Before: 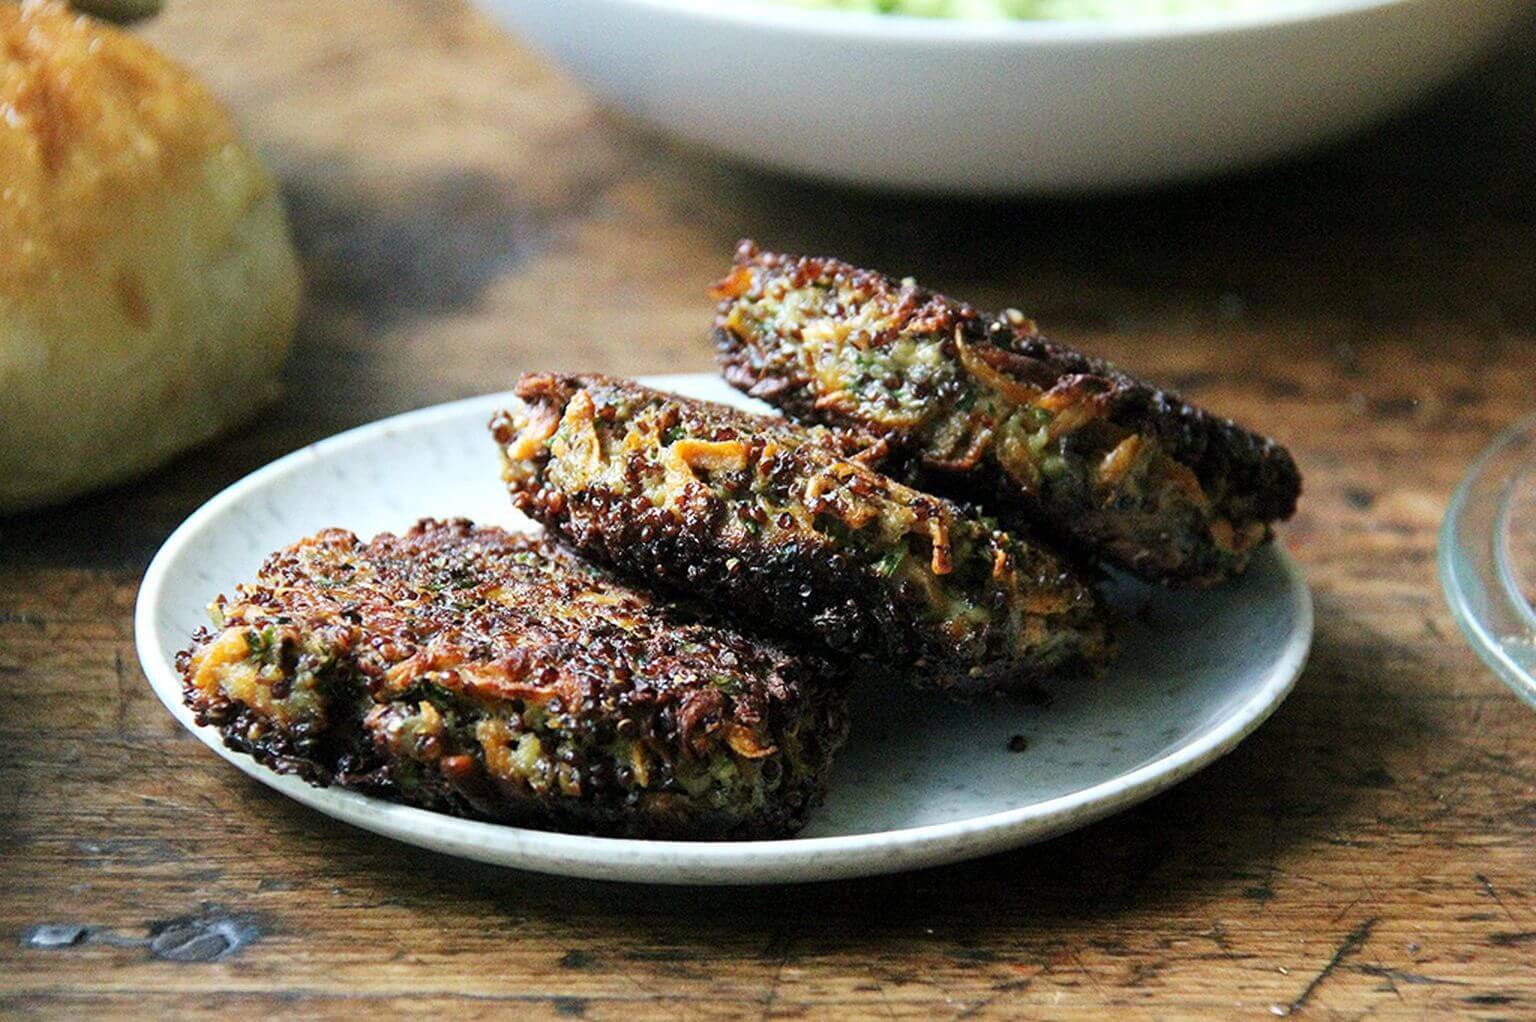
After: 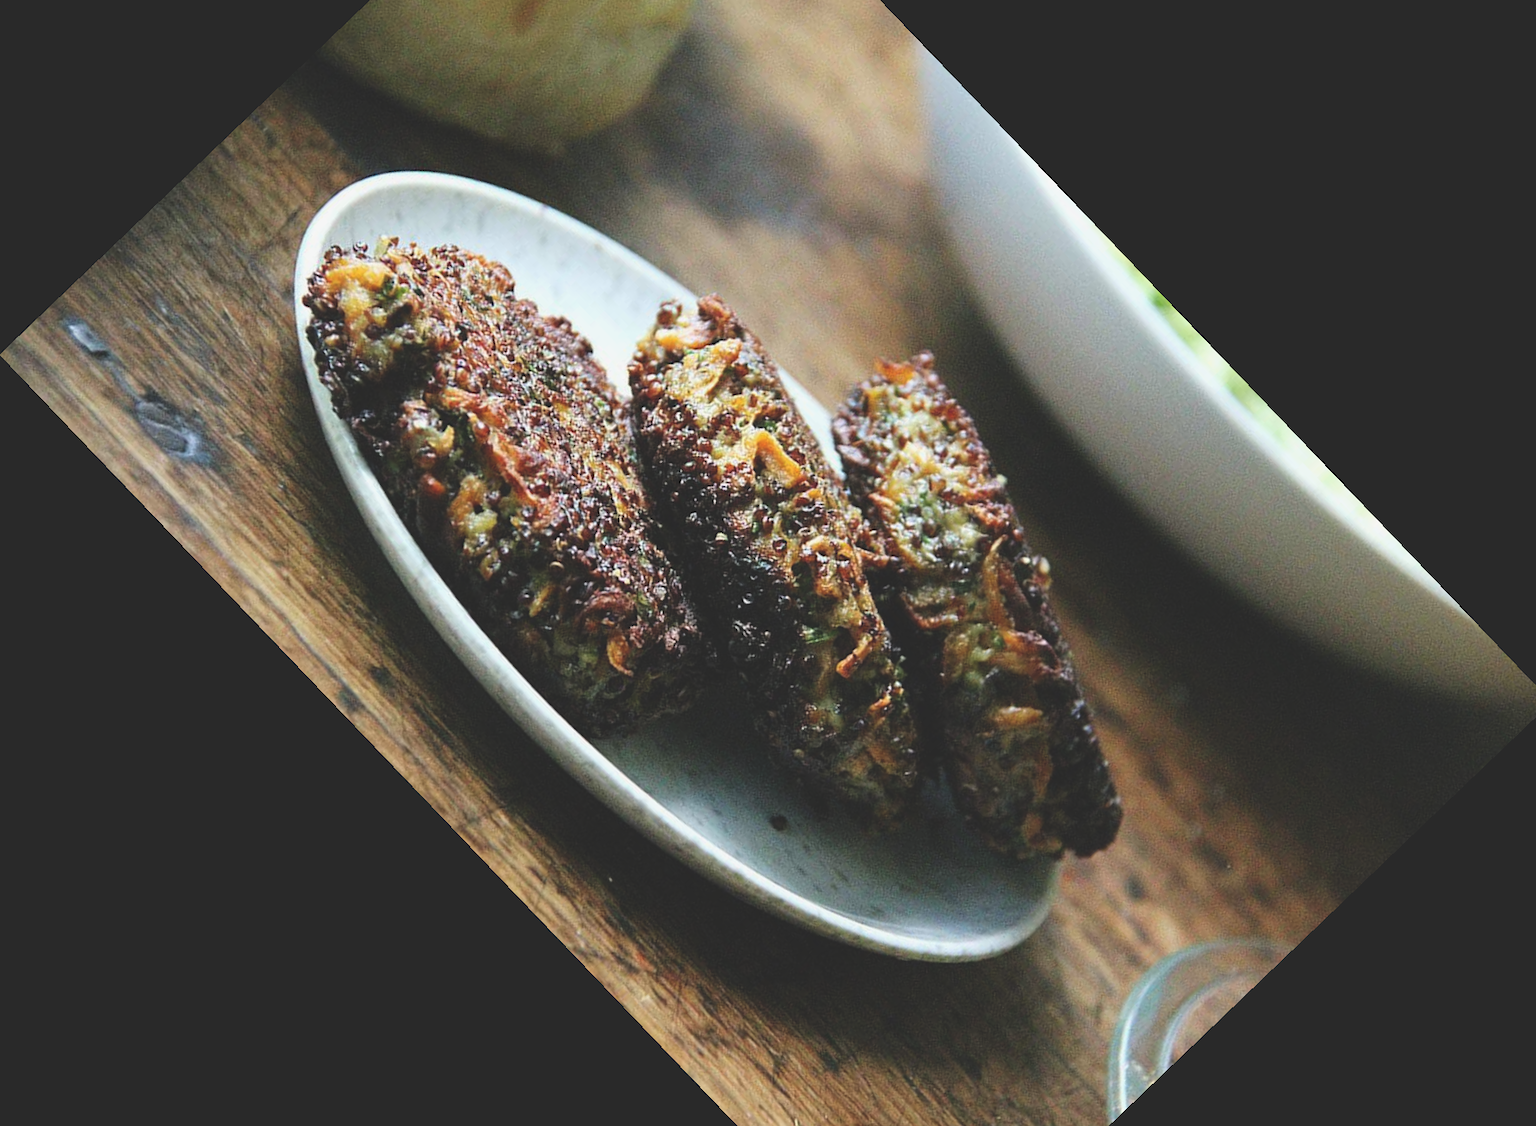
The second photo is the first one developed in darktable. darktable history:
crop and rotate: angle -46.26°, top 16.234%, right 0.912%, bottom 11.704%
exposure: black level correction -0.025, exposure -0.117 EV, compensate highlight preservation false
